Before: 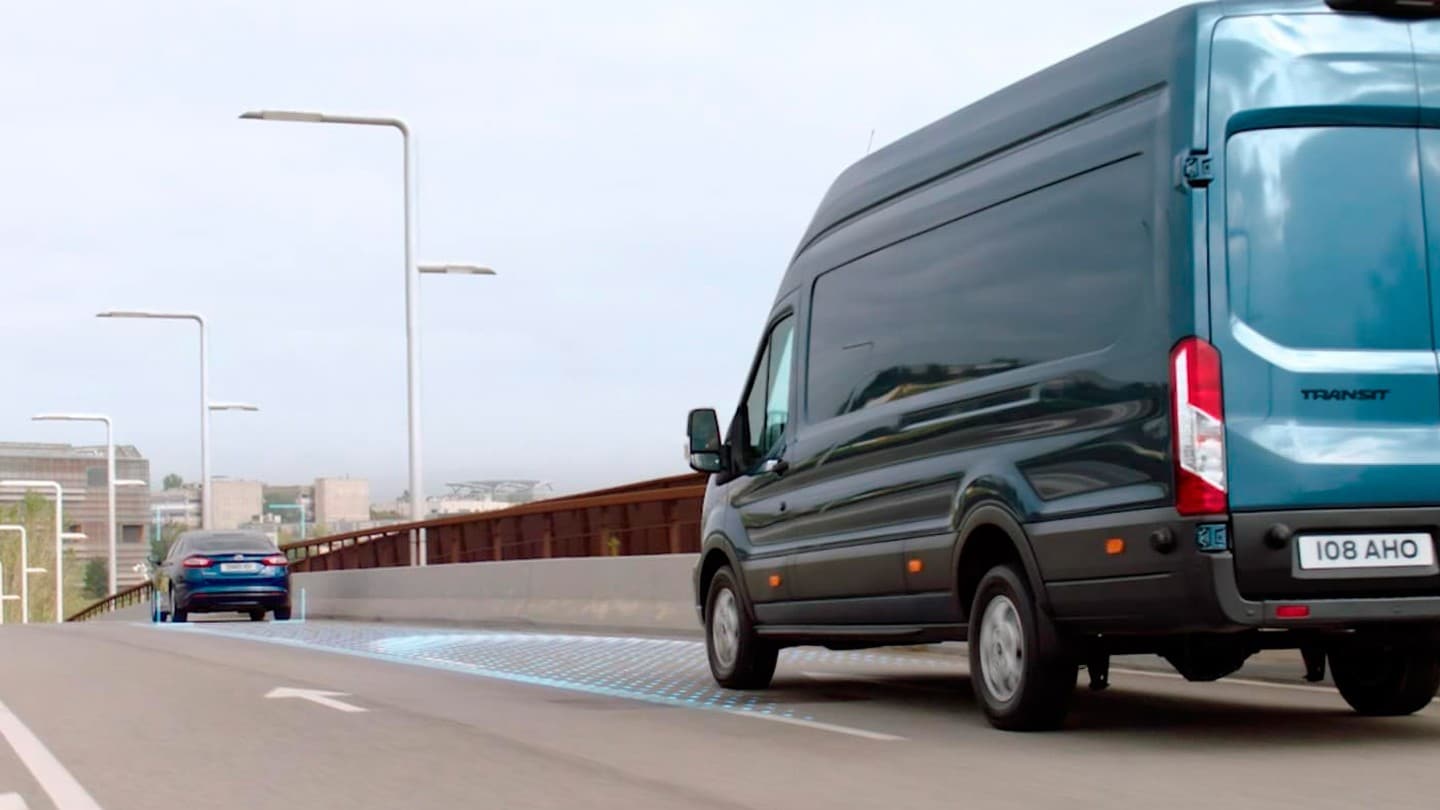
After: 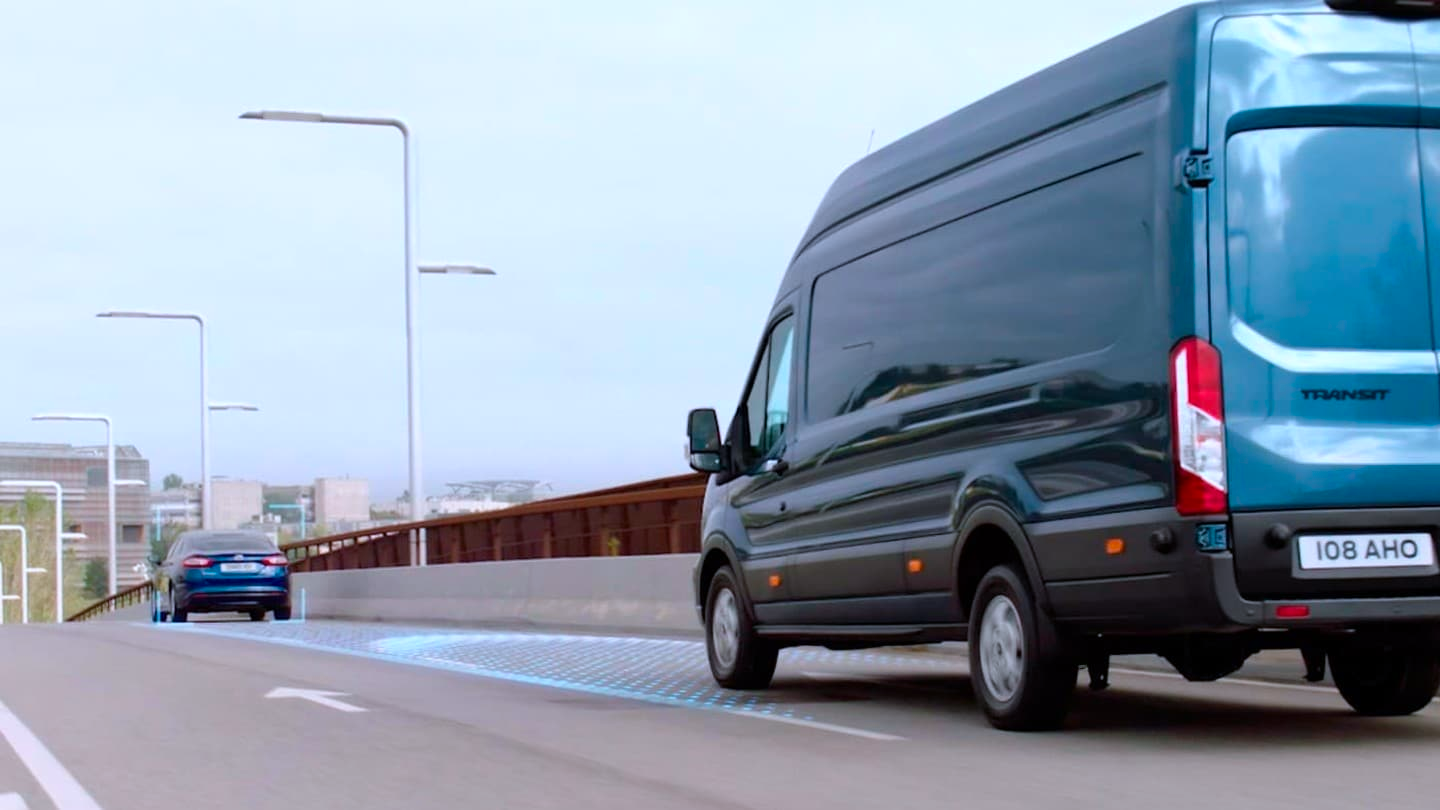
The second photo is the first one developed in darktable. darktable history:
color calibration: output colorfulness [0, 0.315, 0, 0], illuminant as shot in camera, x 0.37, y 0.382, temperature 4319.69 K
